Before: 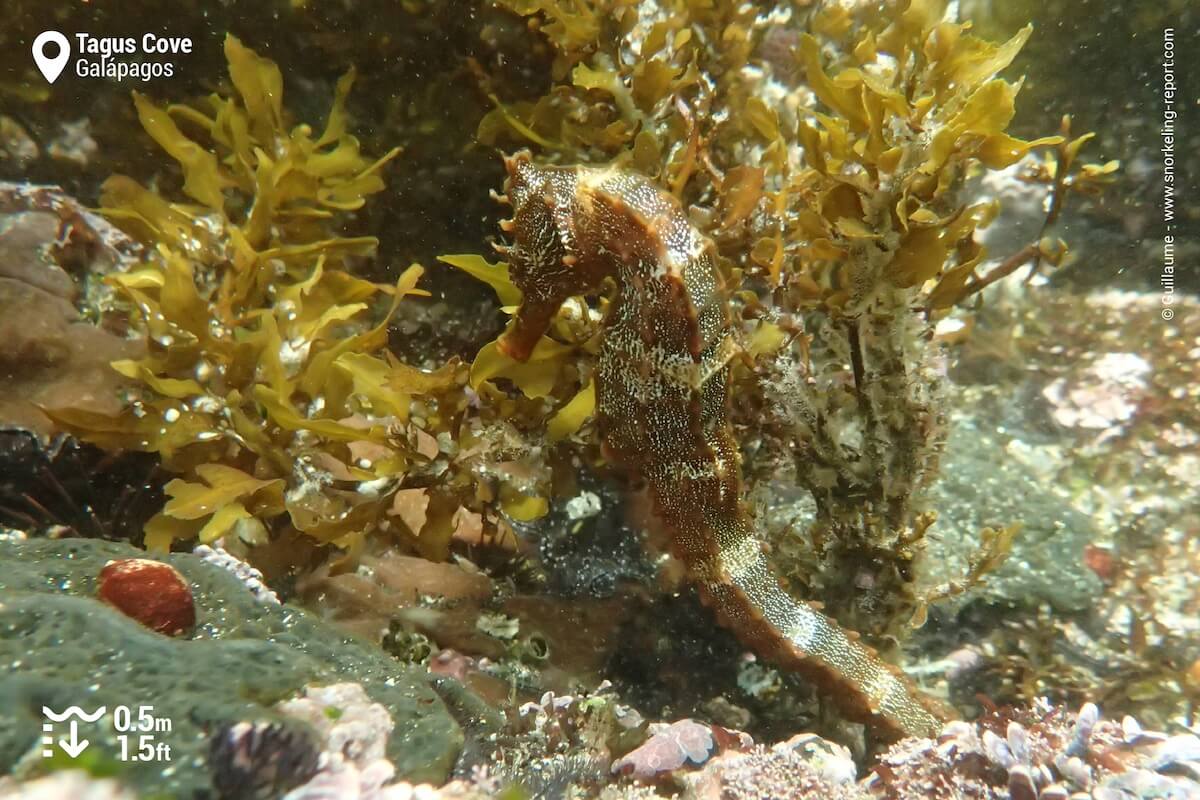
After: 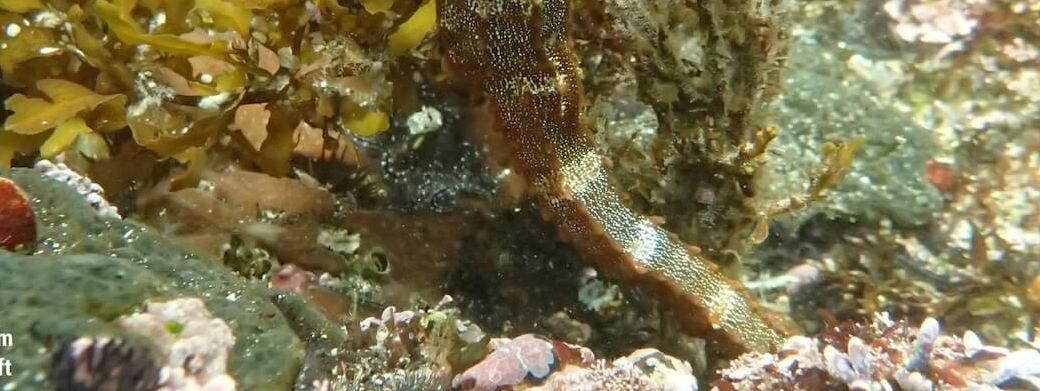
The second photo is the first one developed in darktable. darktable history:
crop and rotate: left 13.306%, top 48.129%, bottom 2.928%
haze removal: compatibility mode true, adaptive false
